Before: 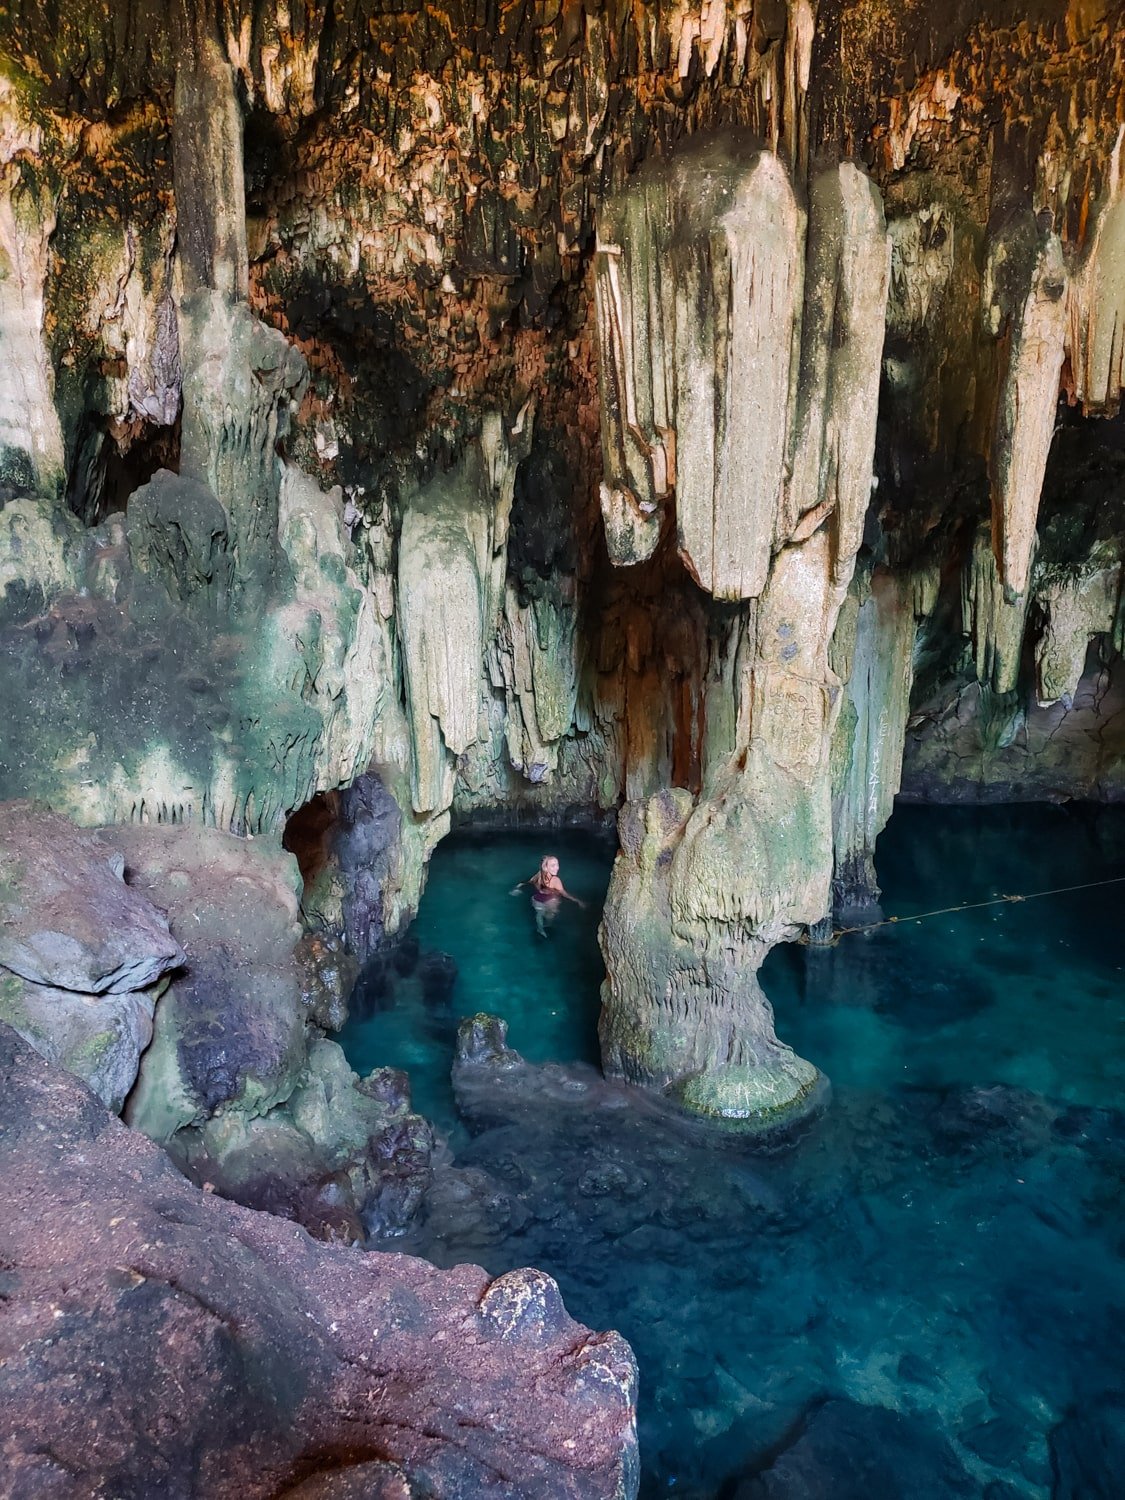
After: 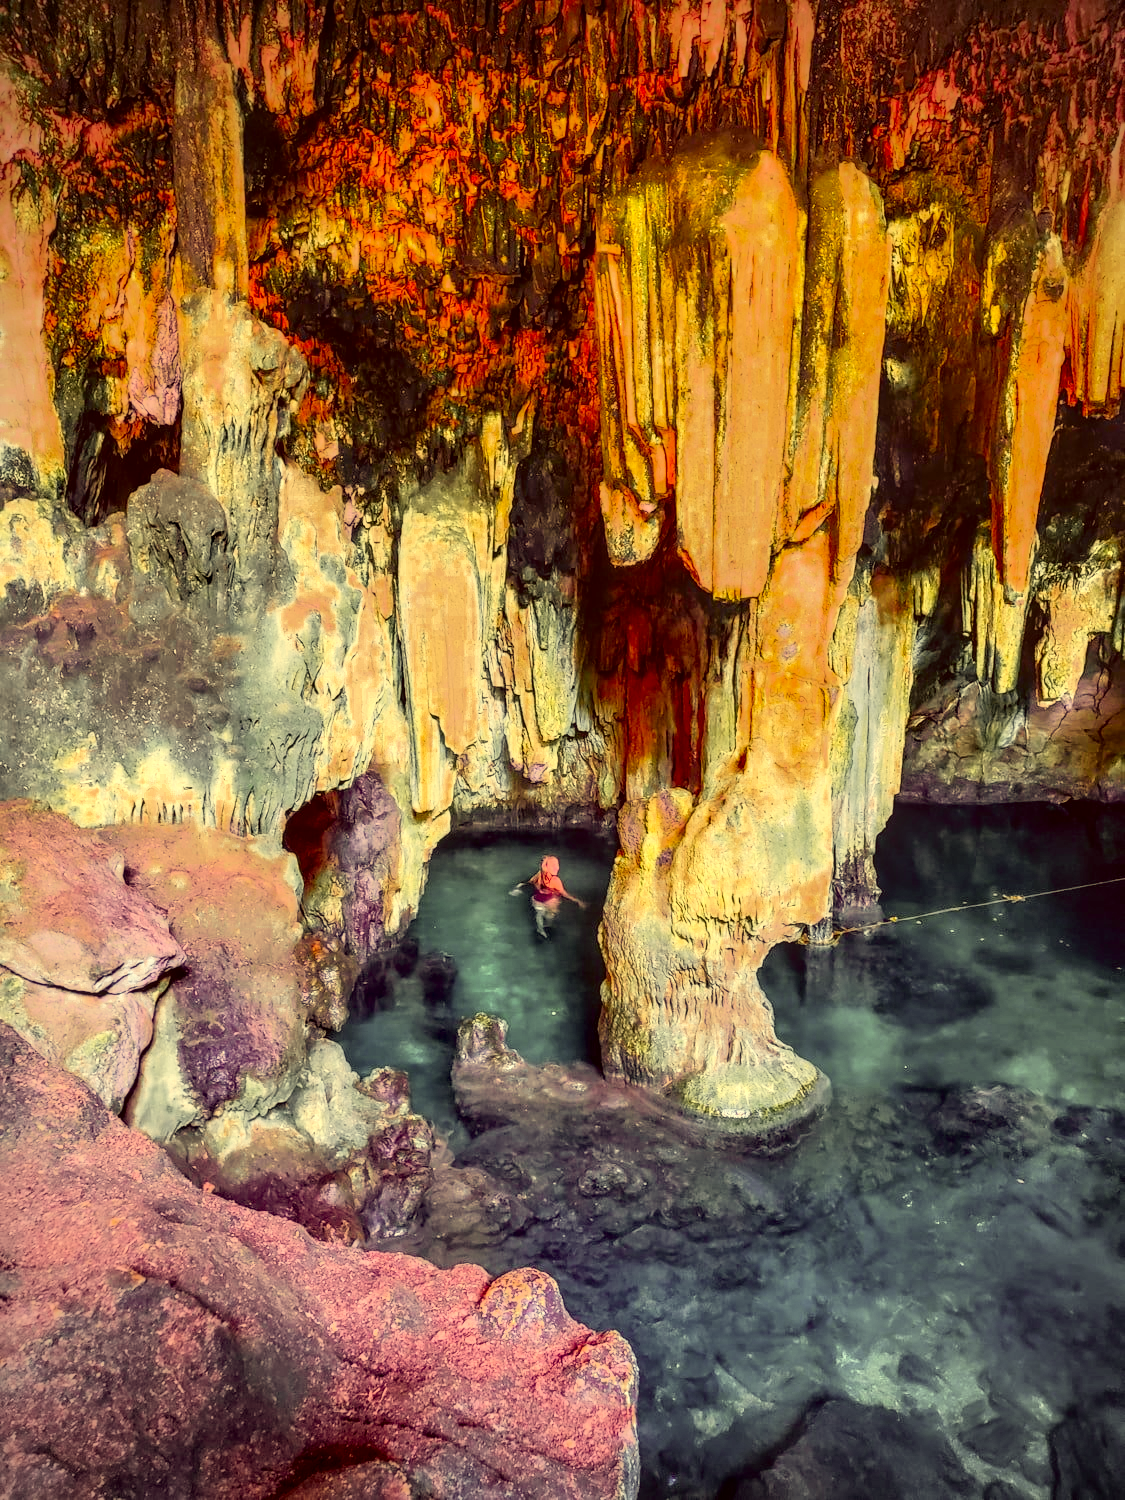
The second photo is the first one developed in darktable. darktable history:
vignetting: on, module defaults
color zones: curves: ch0 [(0.11, 0.396) (0.195, 0.36) (0.25, 0.5) (0.303, 0.412) (0.357, 0.544) (0.75, 0.5) (0.967, 0.328)]; ch1 [(0, 0.468) (0.112, 0.512) (0.202, 0.6) (0.25, 0.5) (0.307, 0.352) (0.357, 0.544) (0.75, 0.5) (0.963, 0.524)]
contrast brightness saturation: contrast 0.202, brightness 0.167, saturation 0.222
shadows and highlights: shadows 34.06, highlights -34.86, soften with gaussian
local contrast: detail 142%
color correction: highlights a* 9.89, highlights b* 38.3, shadows a* 14.23, shadows b* 3.14
tone curve: curves: ch0 [(0, 0.005) (0.103, 0.097) (0.18, 0.22) (0.378, 0.482) (0.504, 0.631) (0.663, 0.801) (0.834, 0.914) (1, 0.971)]; ch1 [(0, 0) (0.172, 0.123) (0.324, 0.253) (0.396, 0.388) (0.478, 0.461) (0.499, 0.498) (0.545, 0.587) (0.604, 0.692) (0.704, 0.818) (1, 1)]; ch2 [(0, 0) (0.411, 0.424) (0.496, 0.5) (0.521, 0.537) (0.555, 0.585) (0.628, 0.703) (1, 1)], color space Lab, independent channels, preserve colors none
